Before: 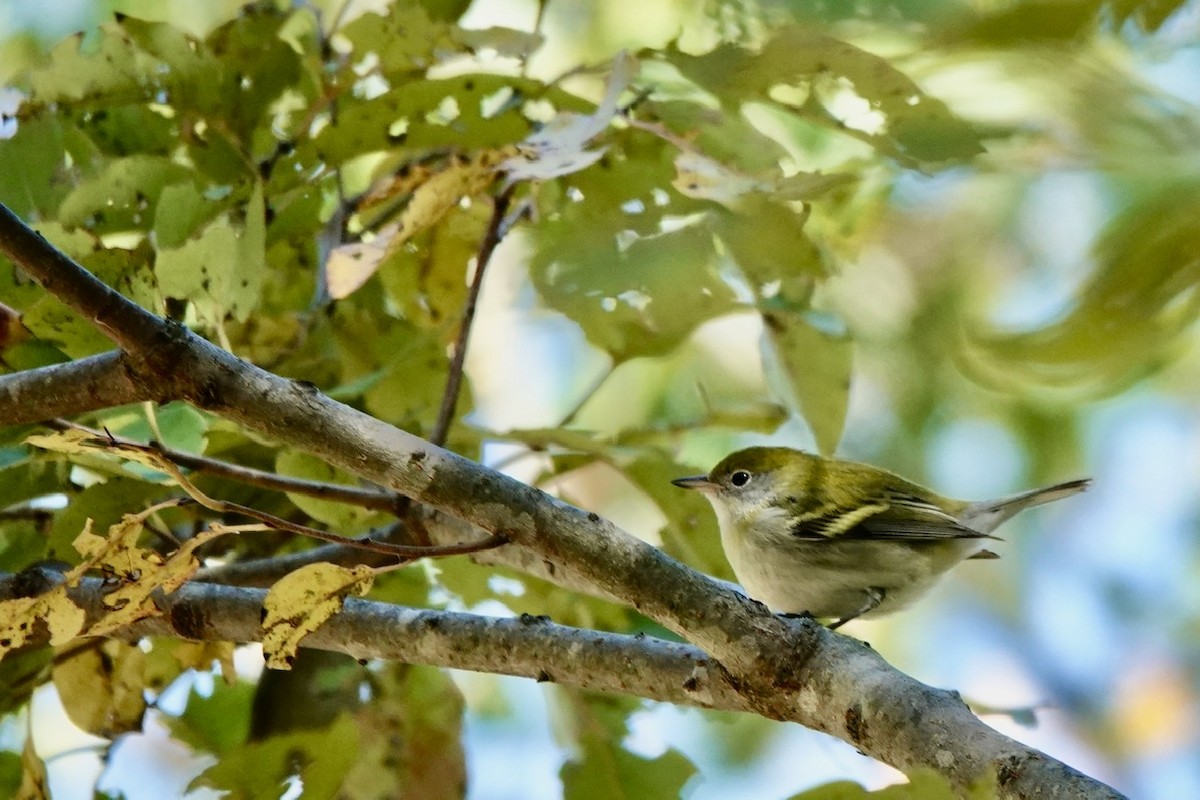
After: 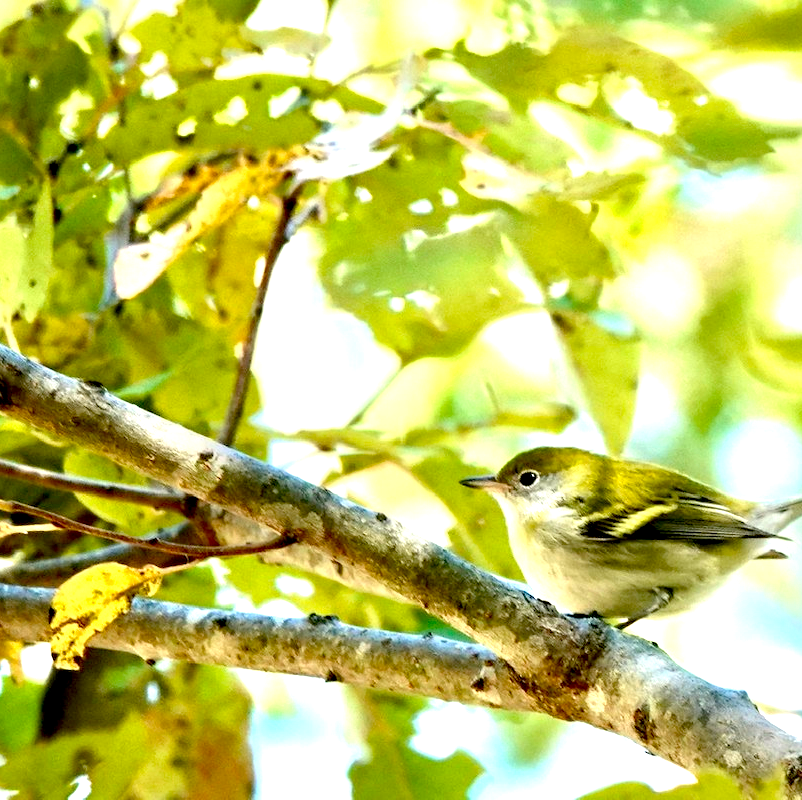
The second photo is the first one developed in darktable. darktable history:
crop and rotate: left 17.732%, right 15.423%
exposure: black level correction 0.009, exposure 1.425 EV, compensate highlight preservation false
